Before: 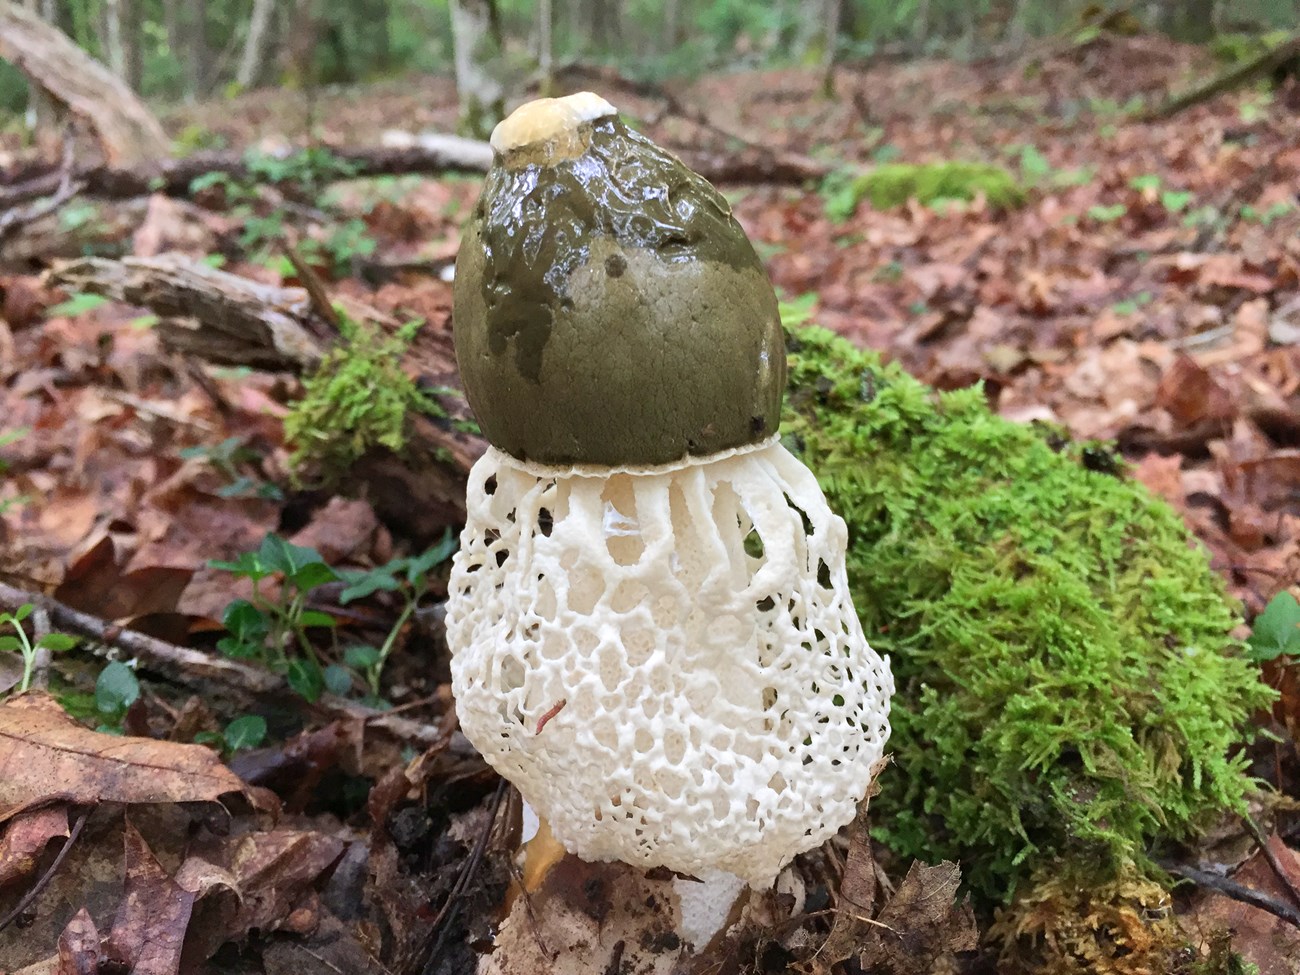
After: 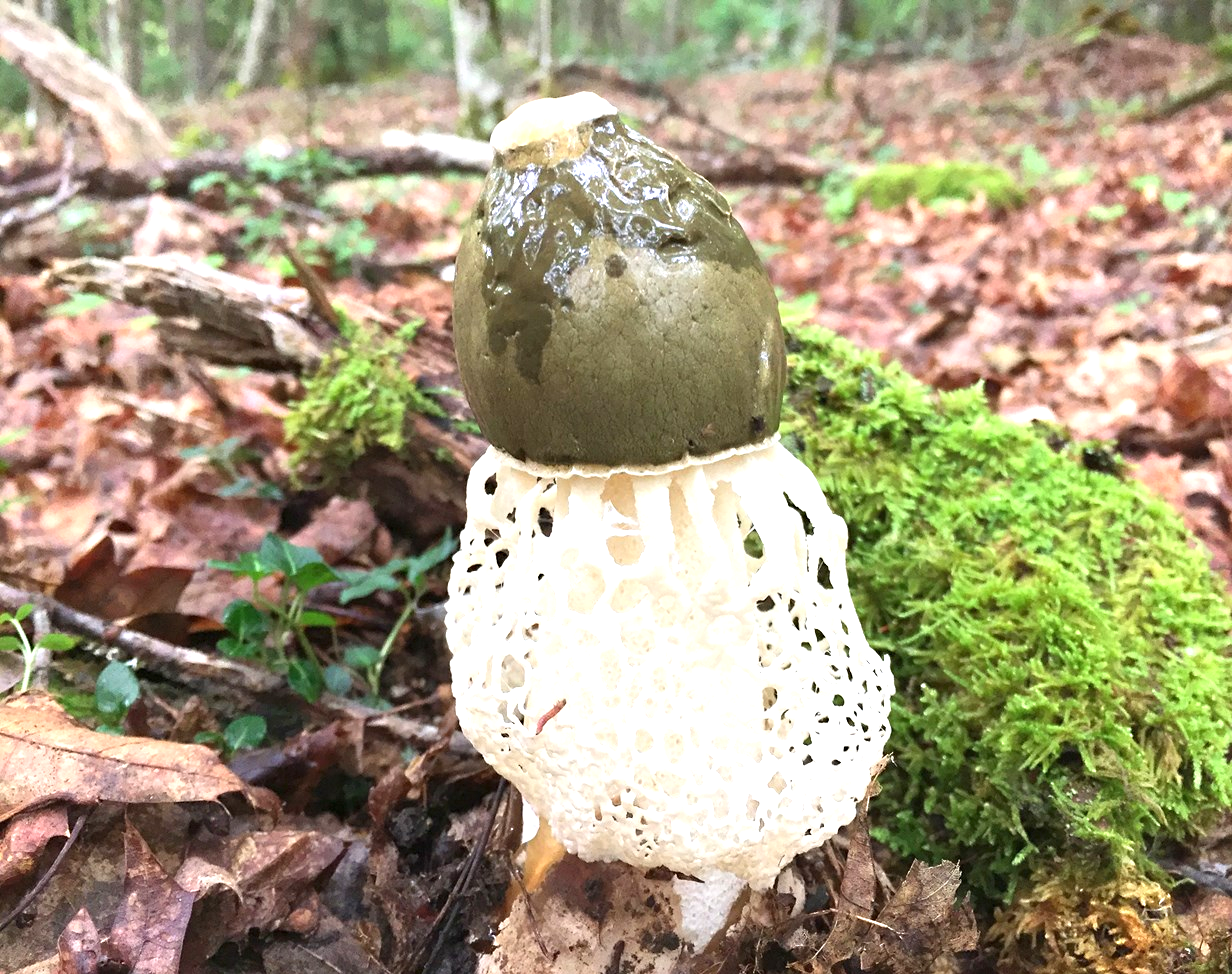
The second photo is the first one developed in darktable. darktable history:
exposure: black level correction 0, exposure 0.949 EV, compensate highlight preservation false
sharpen: radius 5.282, amount 0.317, threshold 26.22
crop and rotate: right 5.23%
